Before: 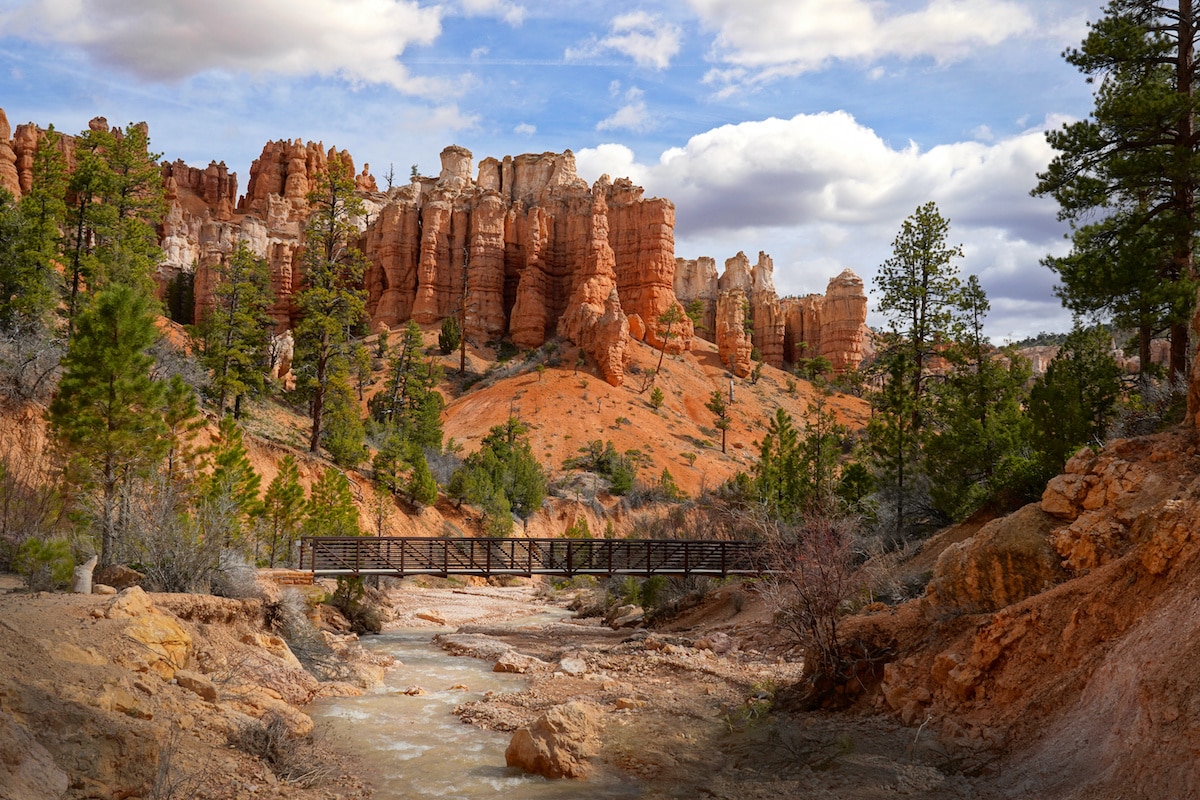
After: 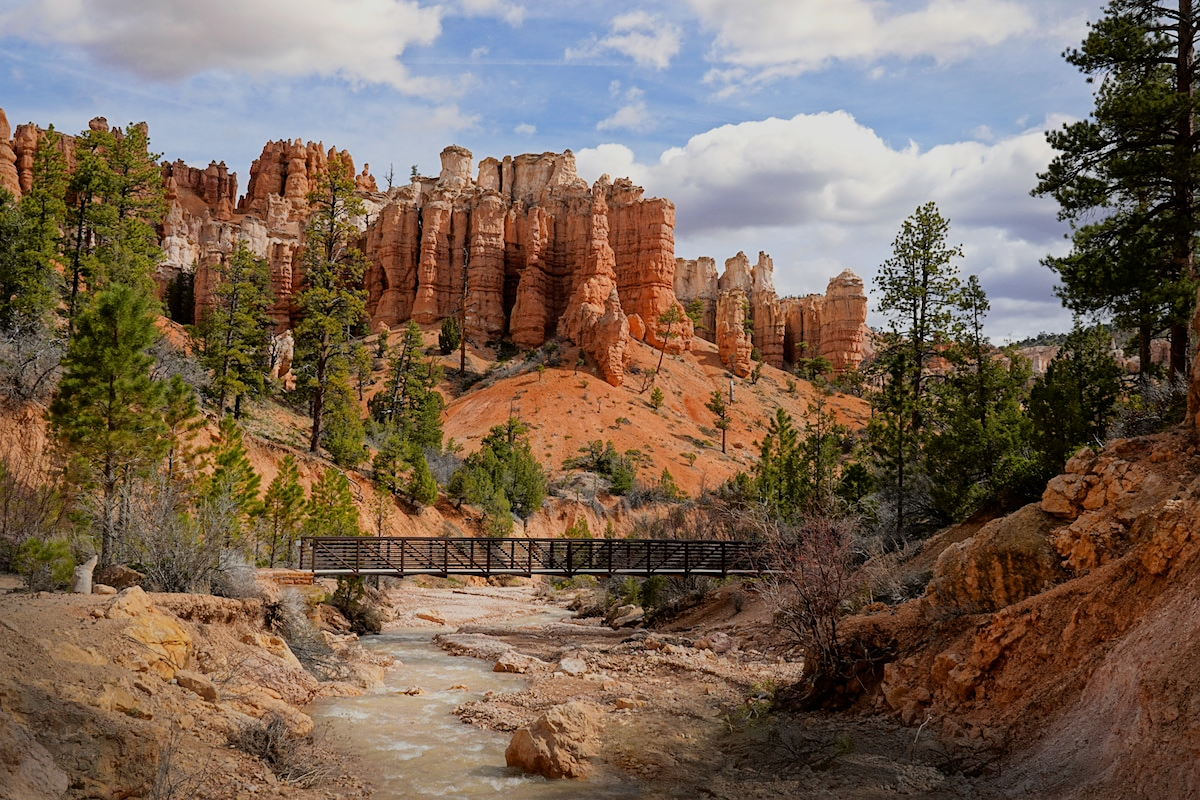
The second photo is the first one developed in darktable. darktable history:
filmic rgb: black relative exposure -8 EV, white relative exposure 3.83 EV, hardness 4.29
sharpen: amount 0.207
